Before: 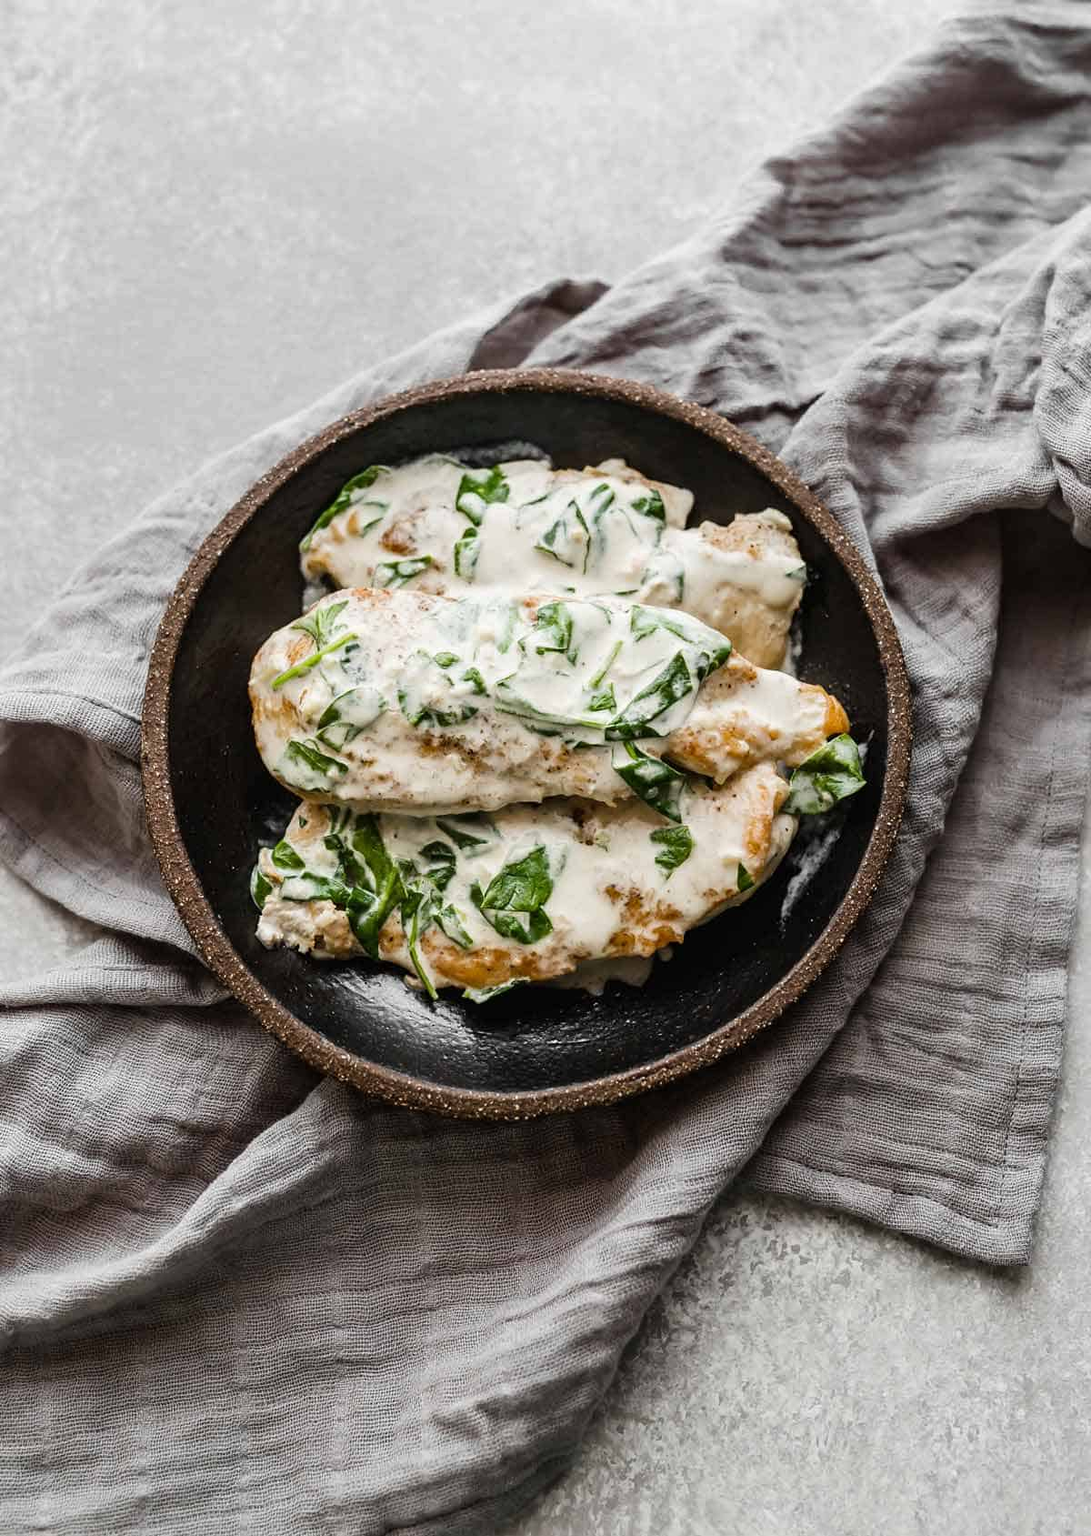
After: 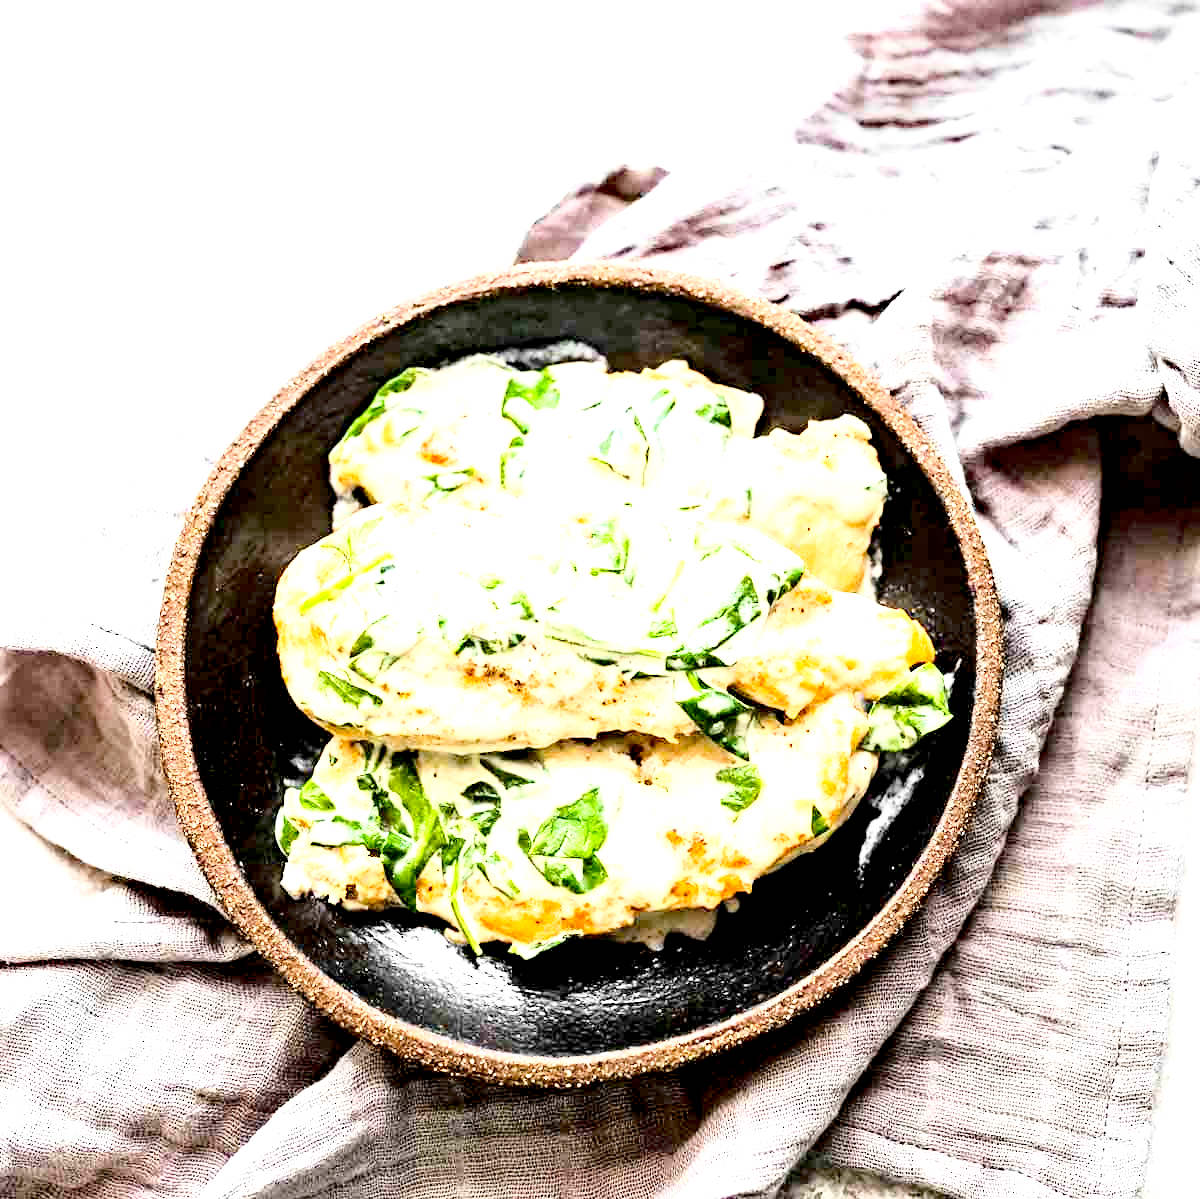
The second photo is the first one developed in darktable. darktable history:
haze removal: compatibility mode true
exposure: black level correction 0.005, exposure 2.066 EV, compensate exposure bias true, compensate highlight preservation false
crop and rotate: top 8.558%, bottom 20.441%
base curve: curves: ch0 [(0, 0) (0.028, 0.03) (0.121, 0.232) (0.46, 0.748) (0.859, 0.968) (1, 1)]
